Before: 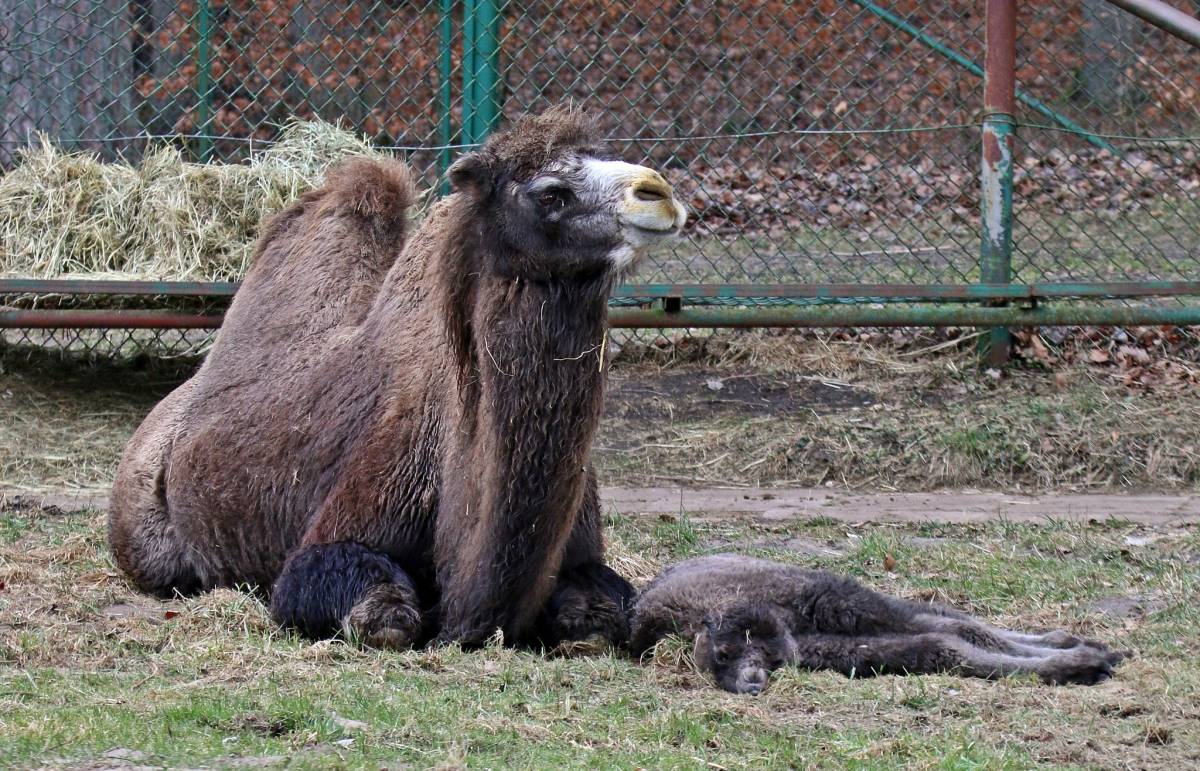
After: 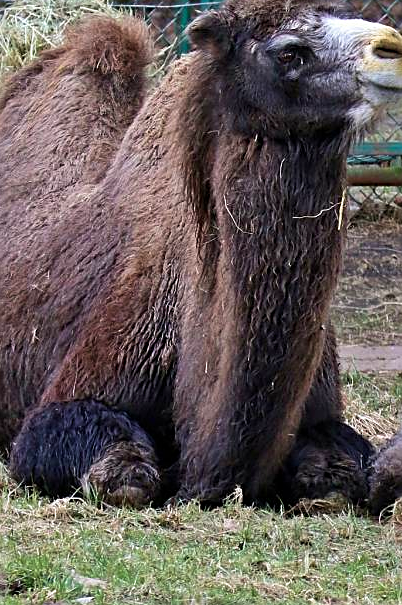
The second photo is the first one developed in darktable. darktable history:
sharpen: on, module defaults
crop and rotate: left 21.77%, top 18.528%, right 44.676%, bottom 2.997%
velvia: strength 27%
